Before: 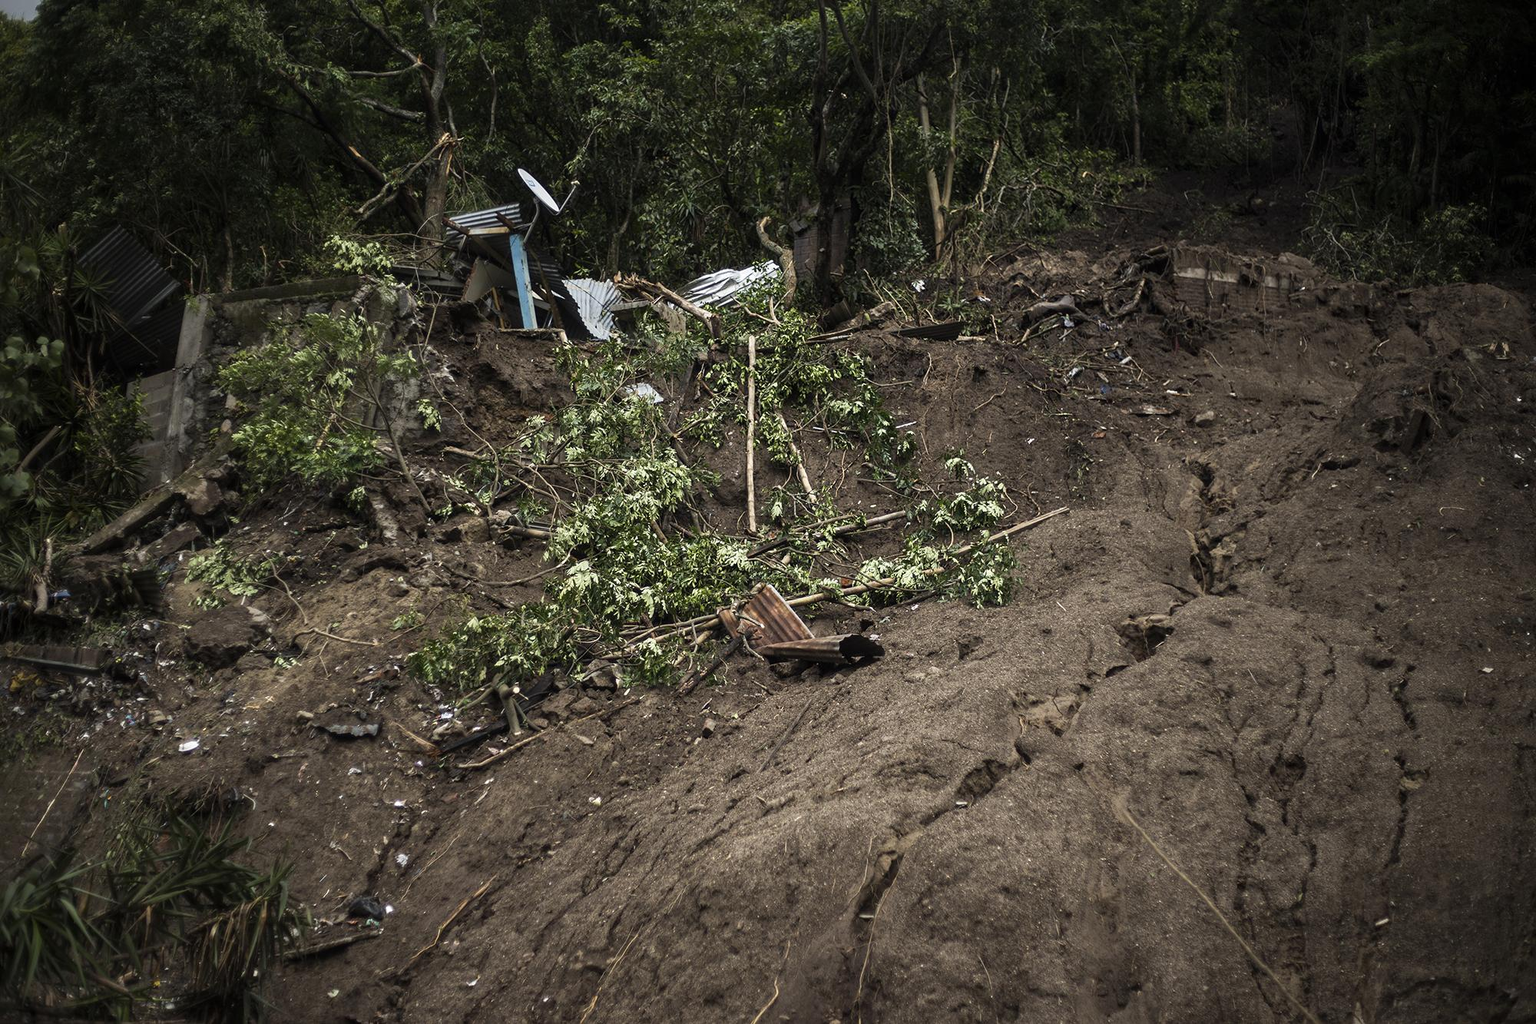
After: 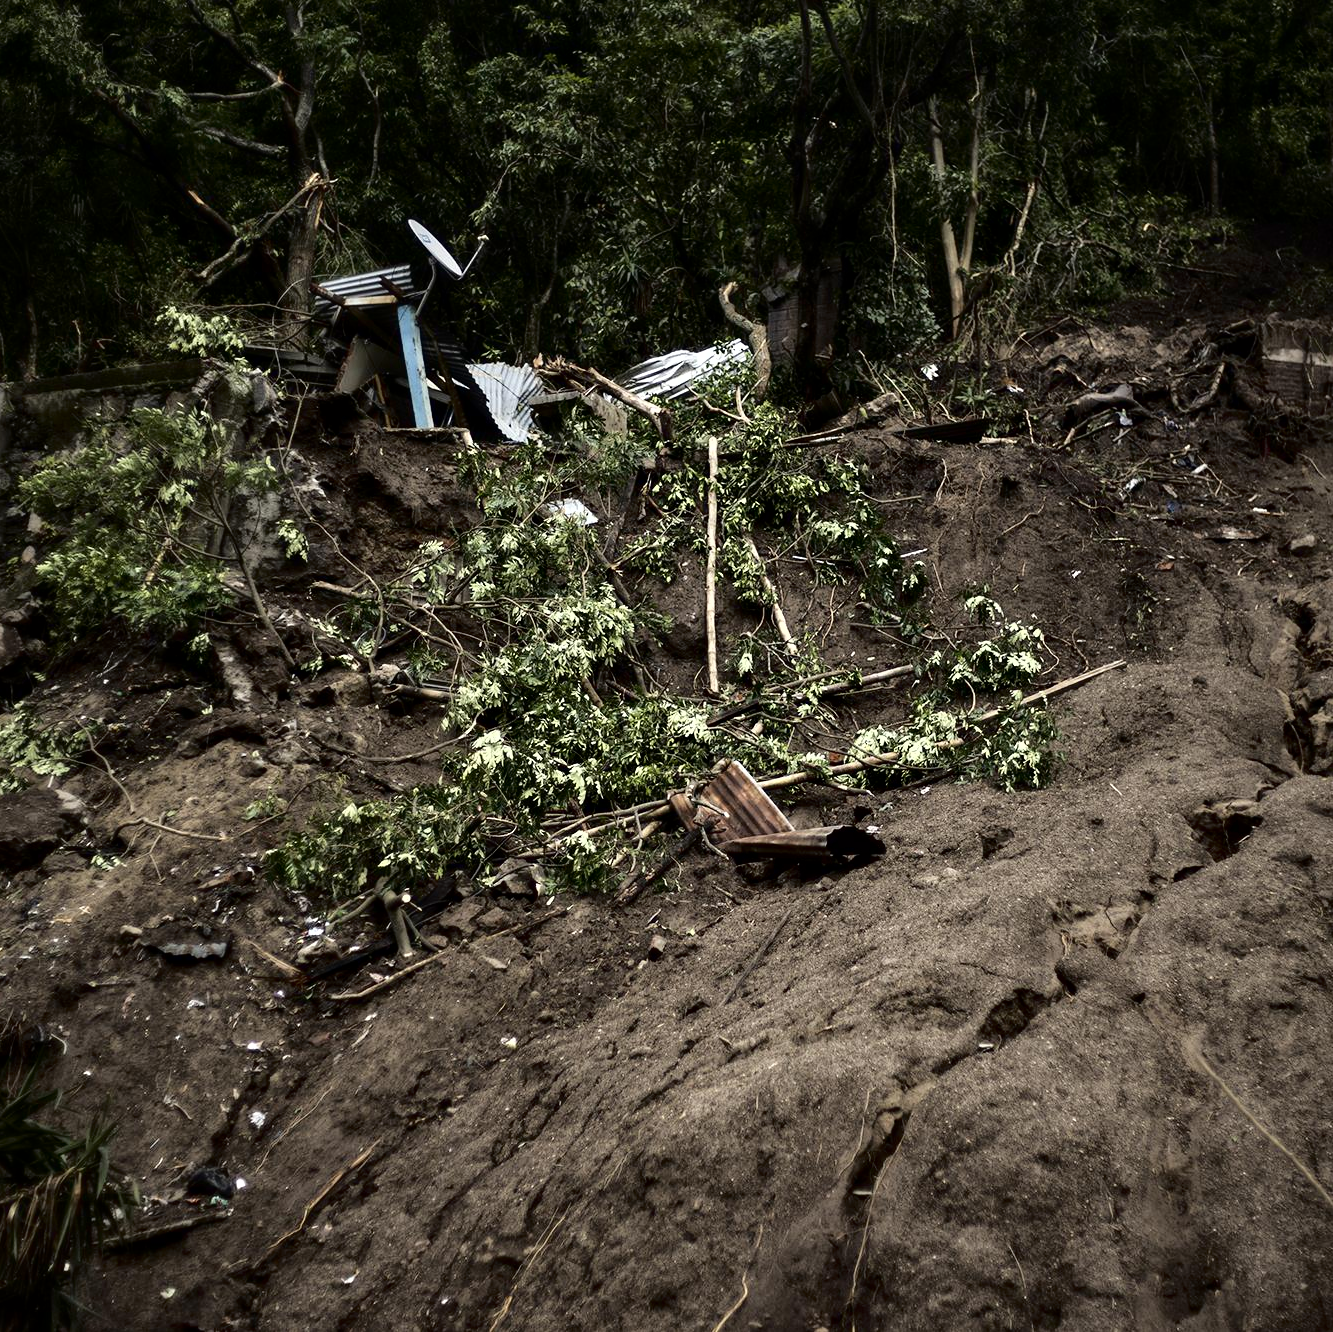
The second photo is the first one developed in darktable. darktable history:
crop and rotate: left 13.342%, right 19.991%
contrast equalizer: y [[0.514, 0.573, 0.581, 0.508, 0.5, 0.5], [0.5 ×6], [0.5 ×6], [0 ×6], [0 ×6]]
fill light: exposure -2 EV, width 8.6
